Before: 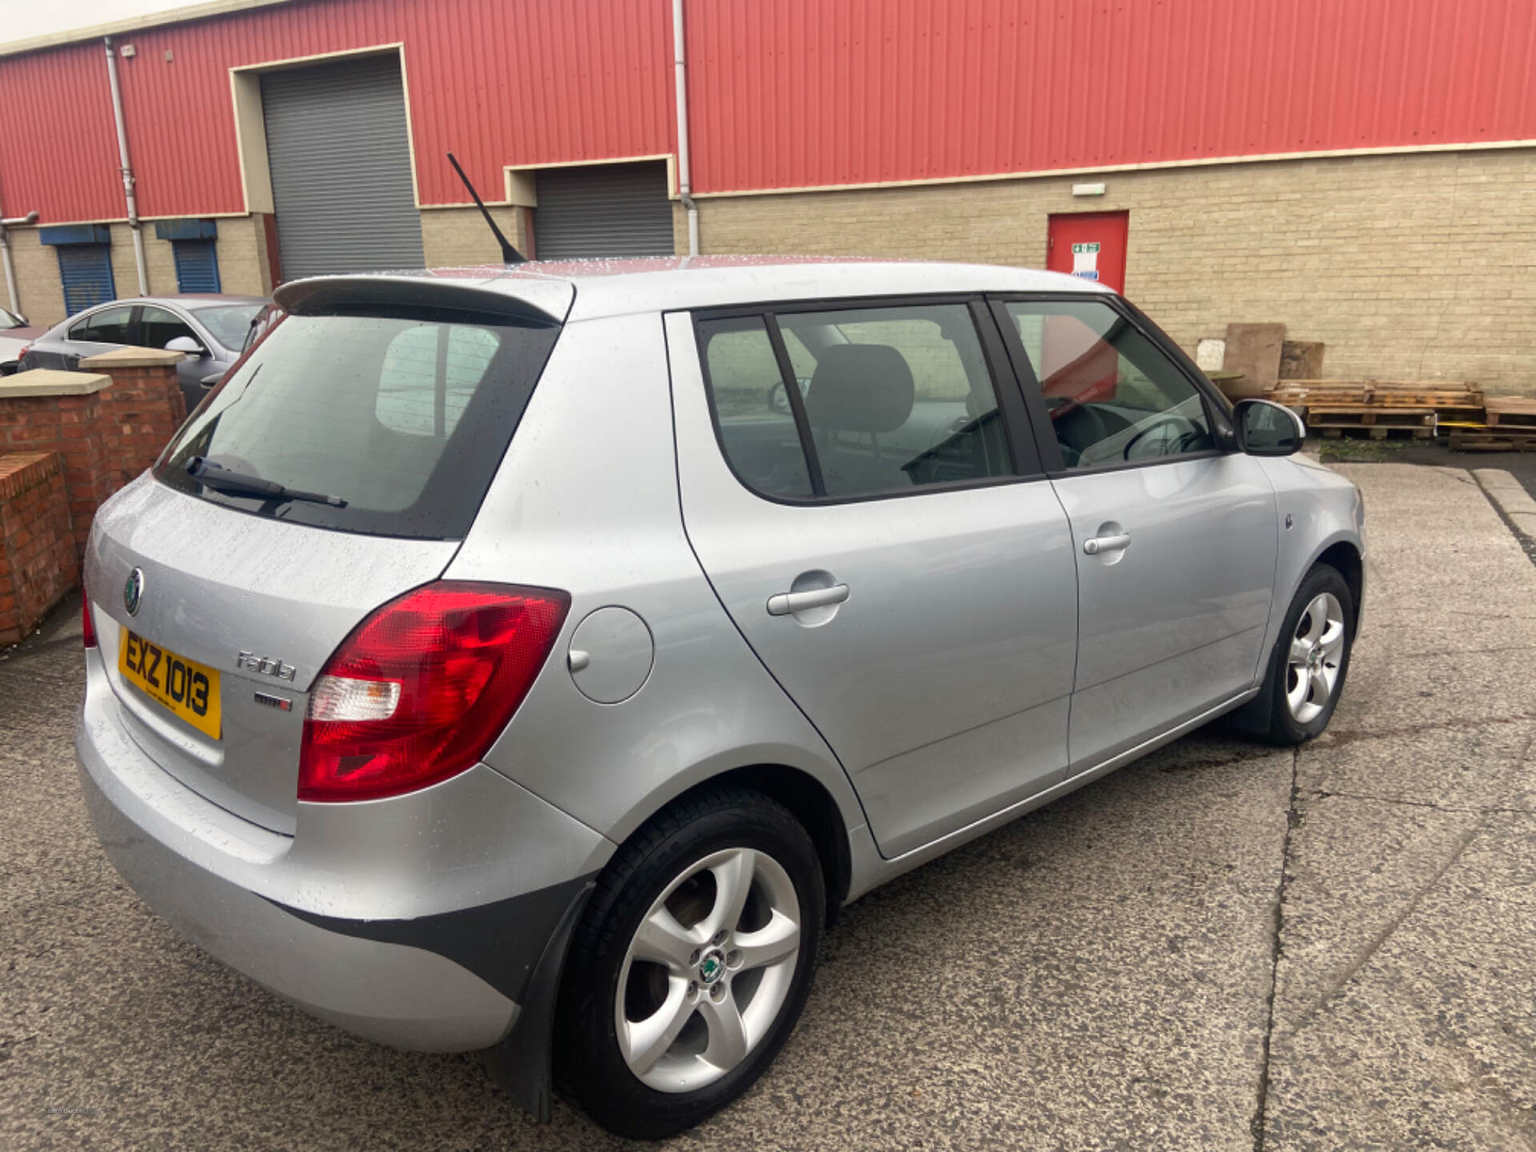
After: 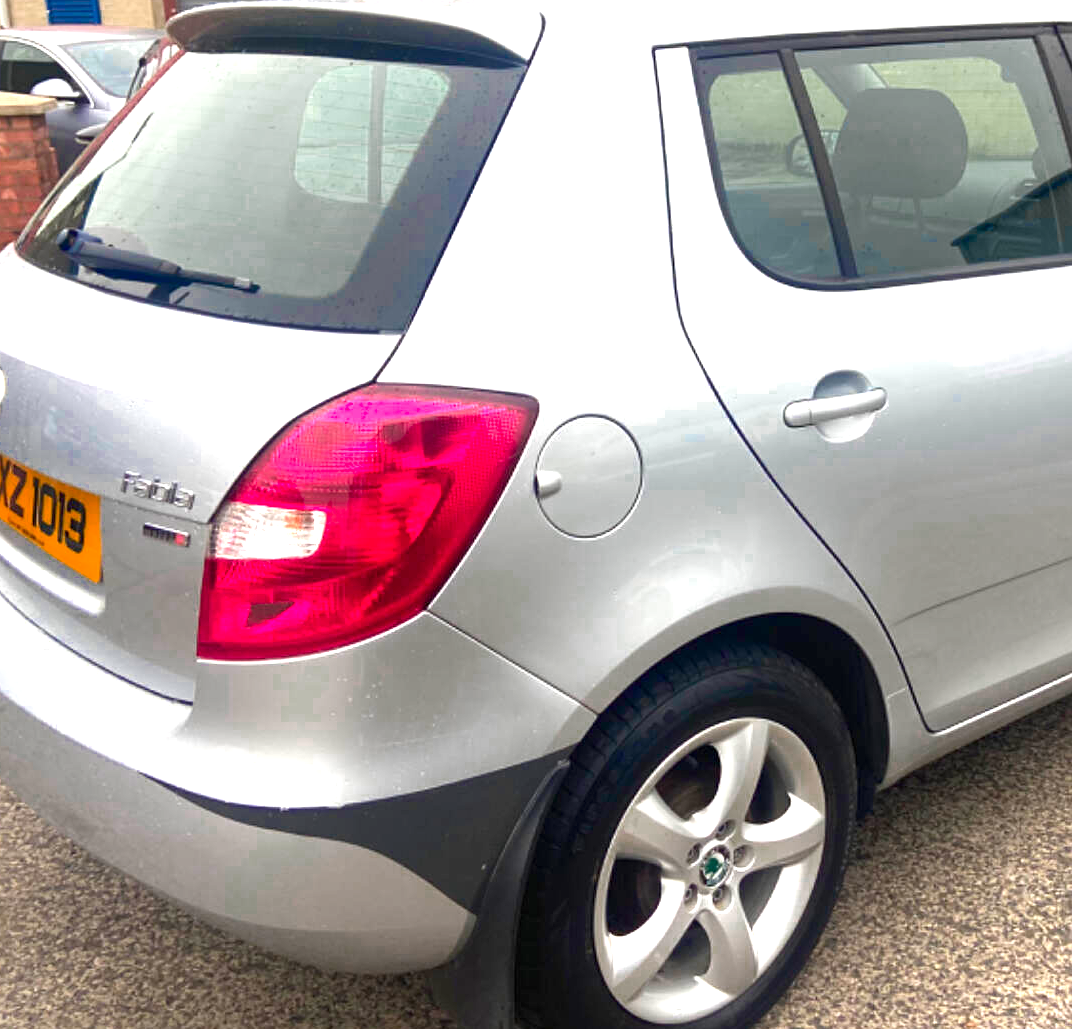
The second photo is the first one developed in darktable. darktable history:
sharpen: amount 0.211
exposure: black level correction 0, exposure 1.123 EV, compensate highlight preservation false
crop: left 9.128%, top 23.759%, right 35.032%, bottom 4.754%
color zones: curves: ch0 [(0, 0.553) (0.123, 0.58) (0.23, 0.419) (0.468, 0.155) (0.605, 0.132) (0.723, 0.063) (0.833, 0.172) (0.921, 0.468)]; ch1 [(0.025, 0.645) (0.229, 0.584) (0.326, 0.551) (0.537, 0.446) (0.599, 0.911) (0.708, 1) (0.805, 0.944)]; ch2 [(0.086, 0.468) (0.254, 0.464) (0.638, 0.564) (0.702, 0.592) (0.768, 0.564)]
